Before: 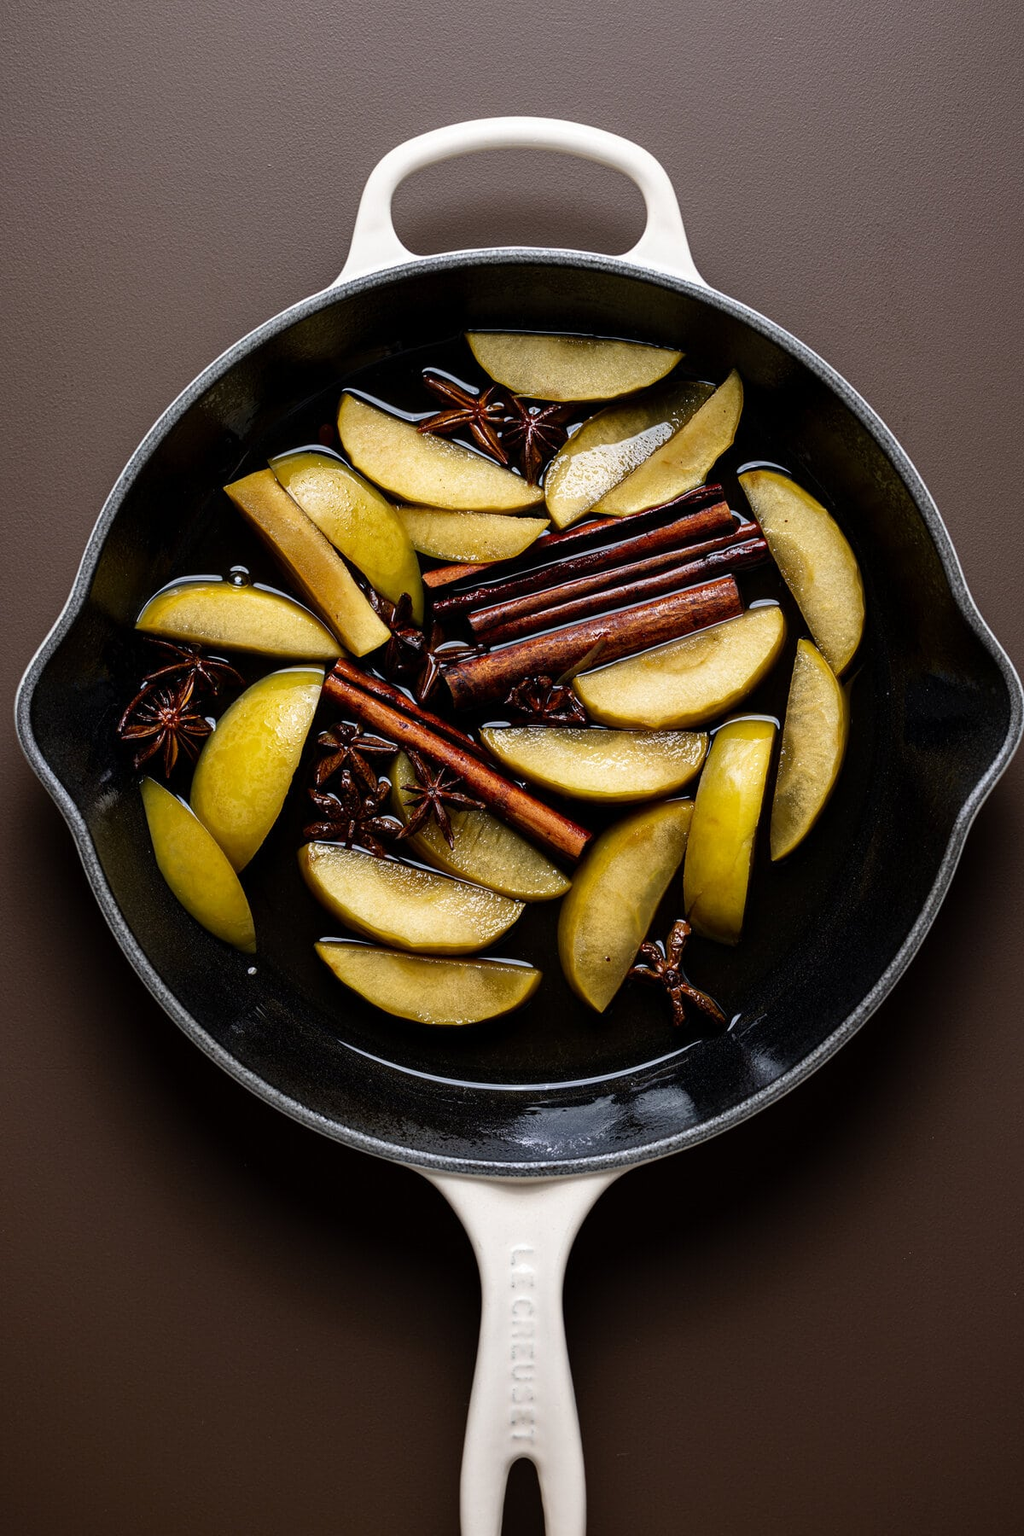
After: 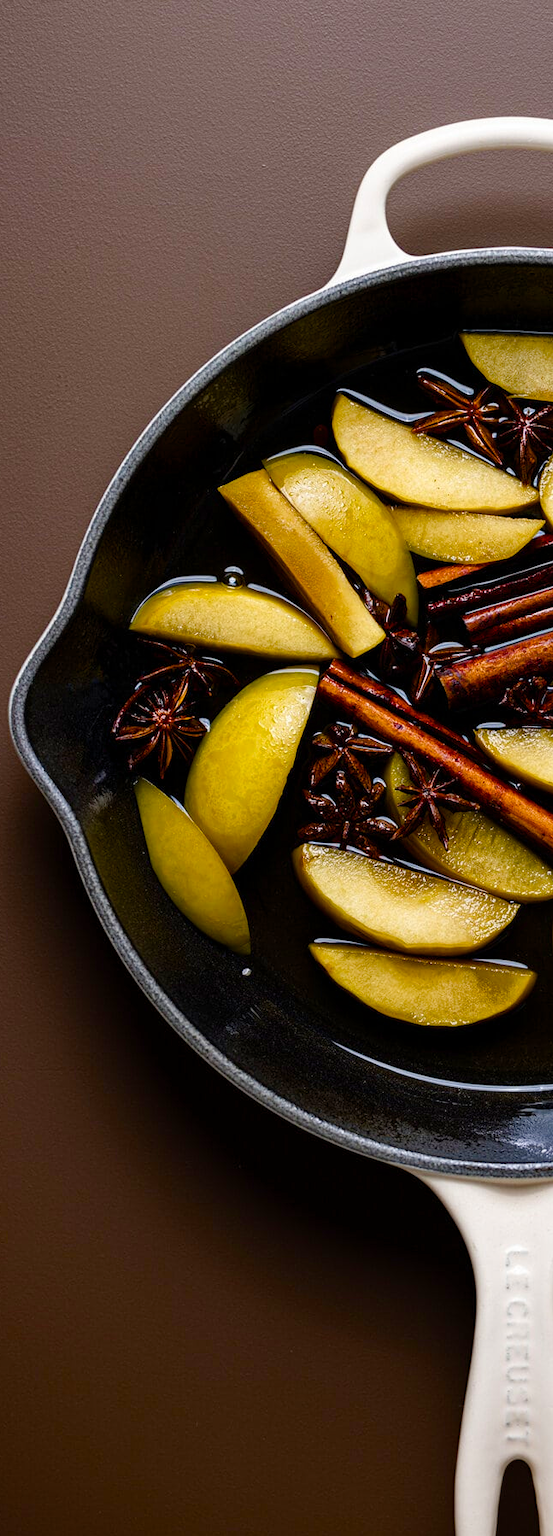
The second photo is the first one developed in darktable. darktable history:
crop: left 0.59%, right 45.378%, bottom 0.085%
color balance rgb: perceptual saturation grading › global saturation 0.062%, perceptual saturation grading › highlights -17.244%, perceptual saturation grading › mid-tones 32.805%, perceptual saturation grading › shadows 50.266%, global vibrance 40.279%
